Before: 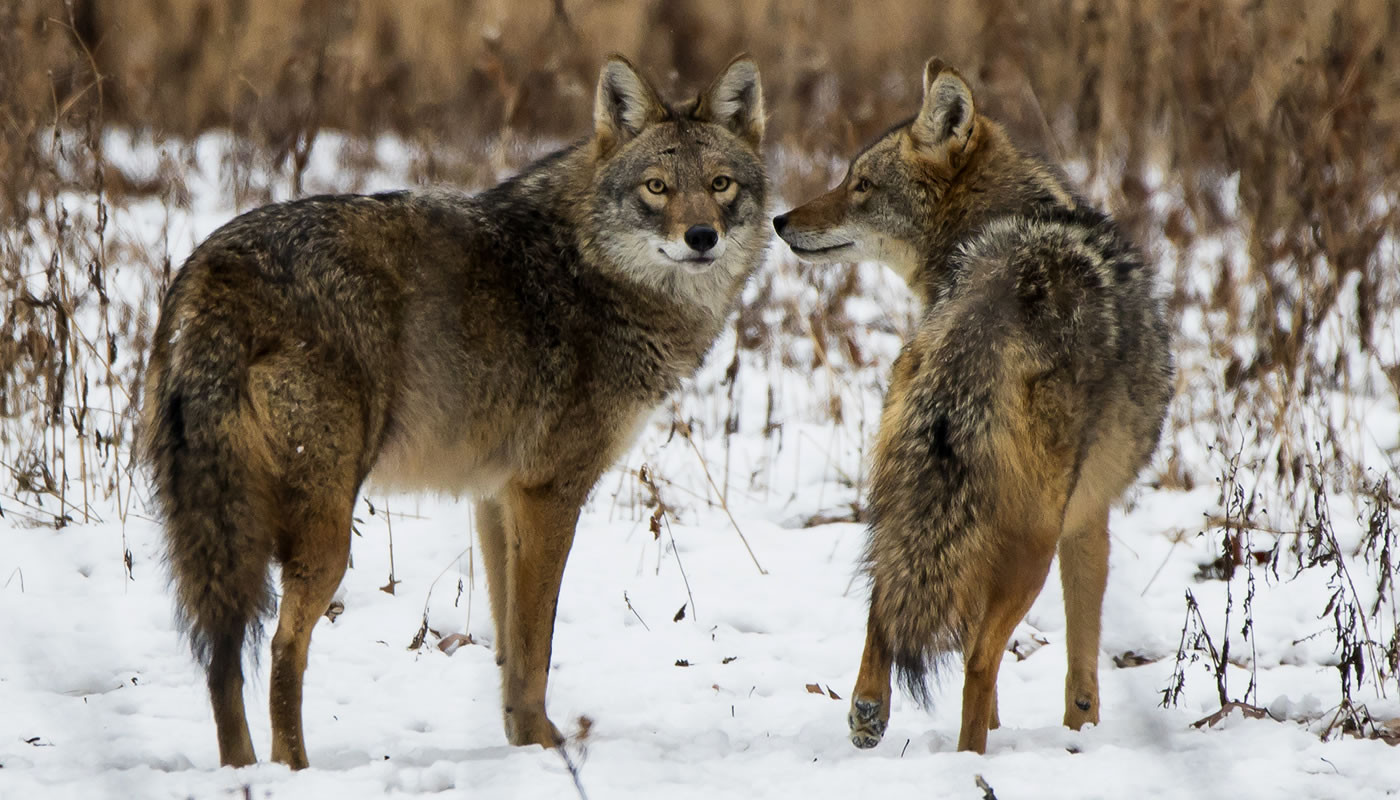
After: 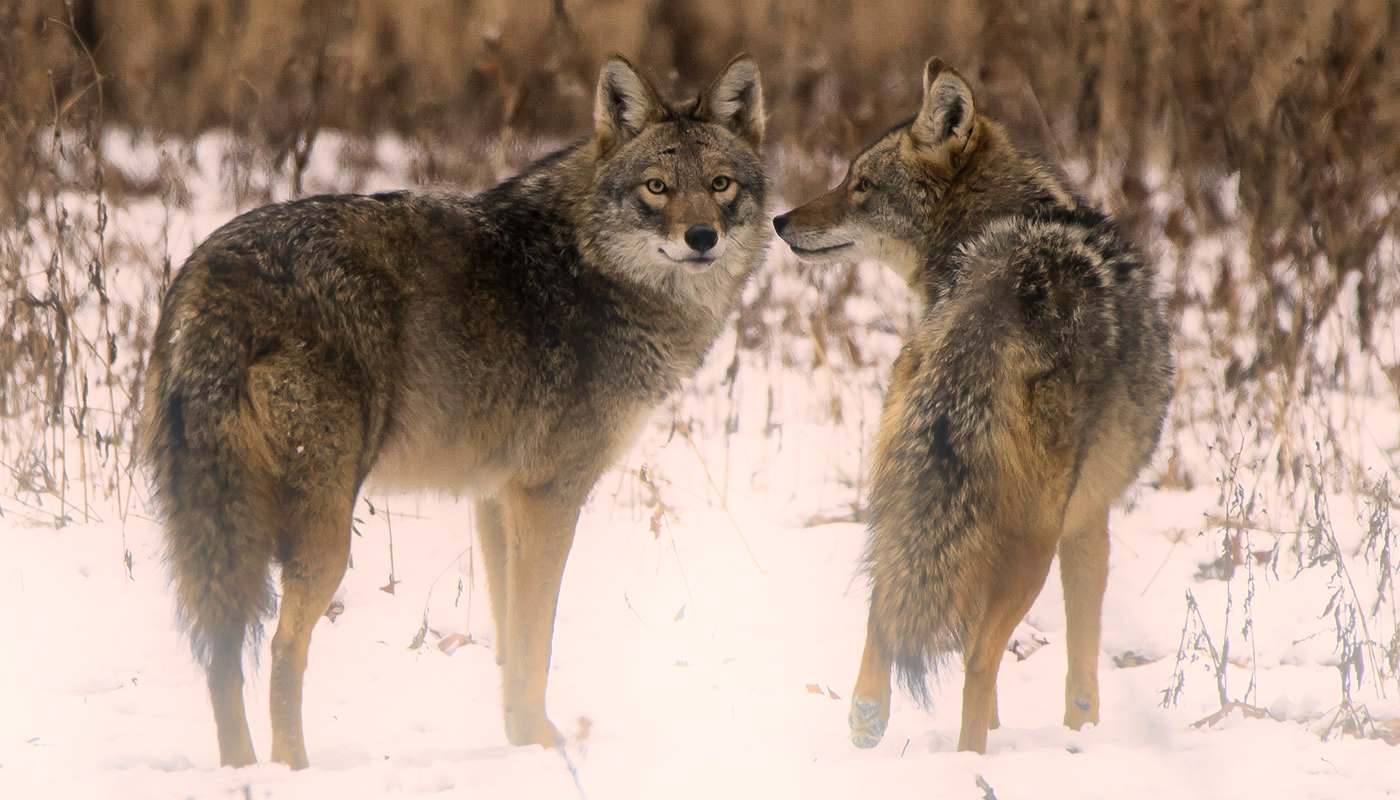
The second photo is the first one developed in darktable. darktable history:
shadows and highlights: radius 264.75, soften with gaussian
color zones: curves: ch0 [(0, 0.5) (0.125, 0.4) (0.25, 0.5) (0.375, 0.4) (0.5, 0.4) (0.625, 0.35) (0.75, 0.35) (0.875, 0.5)]; ch1 [(0, 0.35) (0.125, 0.45) (0.25, 0.35) (0.375, 0.35) (0.5, 0.35) (0.625, 0.35) (0.75, 0.45) (0.875, 0.35)]; ch2 [(0, 0.6) (0.125, 0.5) (0.25, 0.5) (0.375, 0.6) (0.5, 0.6) (0.625, 0.5) (0.75, 0.5) (0.875, 0.5)]
color correction: highlights a* 11.96, highlights b* 11.58
bloom: on, module defaults
